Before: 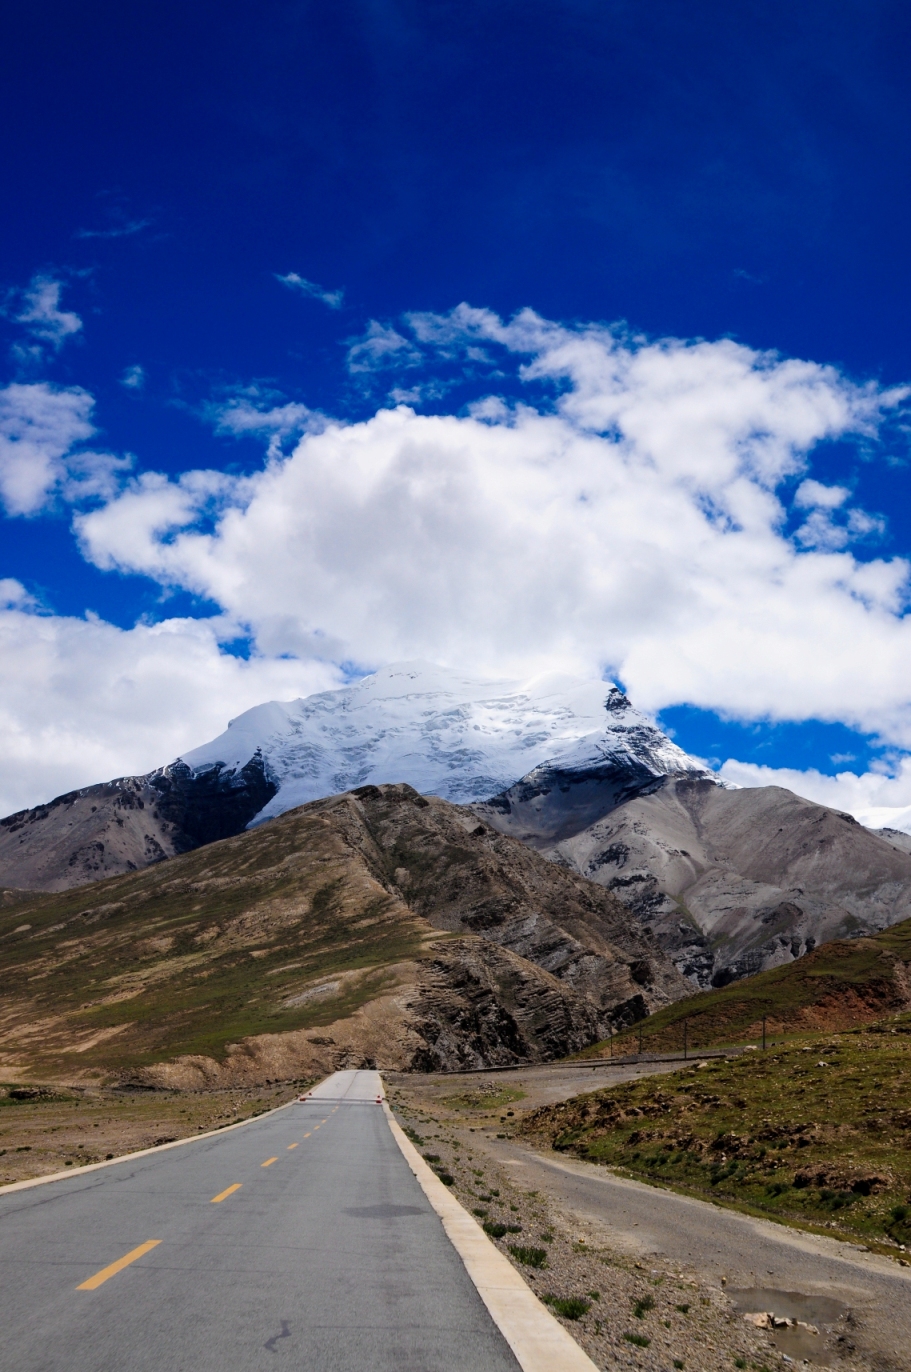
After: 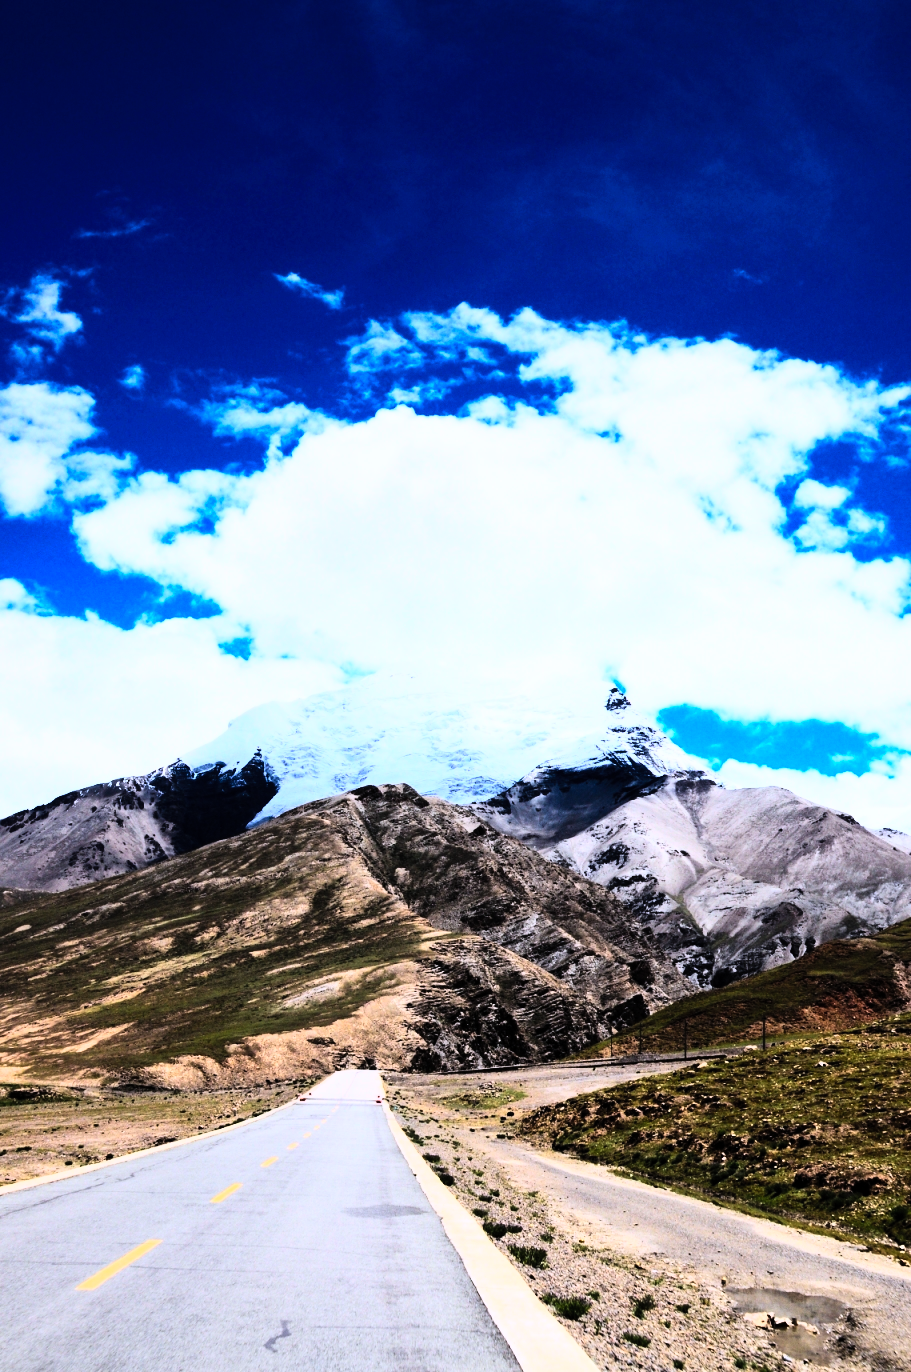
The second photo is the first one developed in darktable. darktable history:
contrast brightness saturation: contrast 0.2, brightness 0.16, saturation 0.22
color calibration: illuminant as shot in camera, x 0.358, y 0.373, temperature 4628.91 K
rgb curve: curves: ch0 [(0, 0) (0.21, 0.15) (0.24, 0.21) (0.5, 0.75) (0.75, 0.96) (0.89, 0.99) (1, 1)]; ch1 [(0, 0.02) (0.21, 0.13) (0.25, 0.2) (0.5, 0.67) (0.75, 0.9) (0.89, 0.97) (1, 1)]; ch2 [(0, 0.02) (0.21, 0.13) (0.25, 0.2) (0.5, 0.67) (0.75, 0.9) (0.89, 0.97) (1, 1)], compensate middle gray true
